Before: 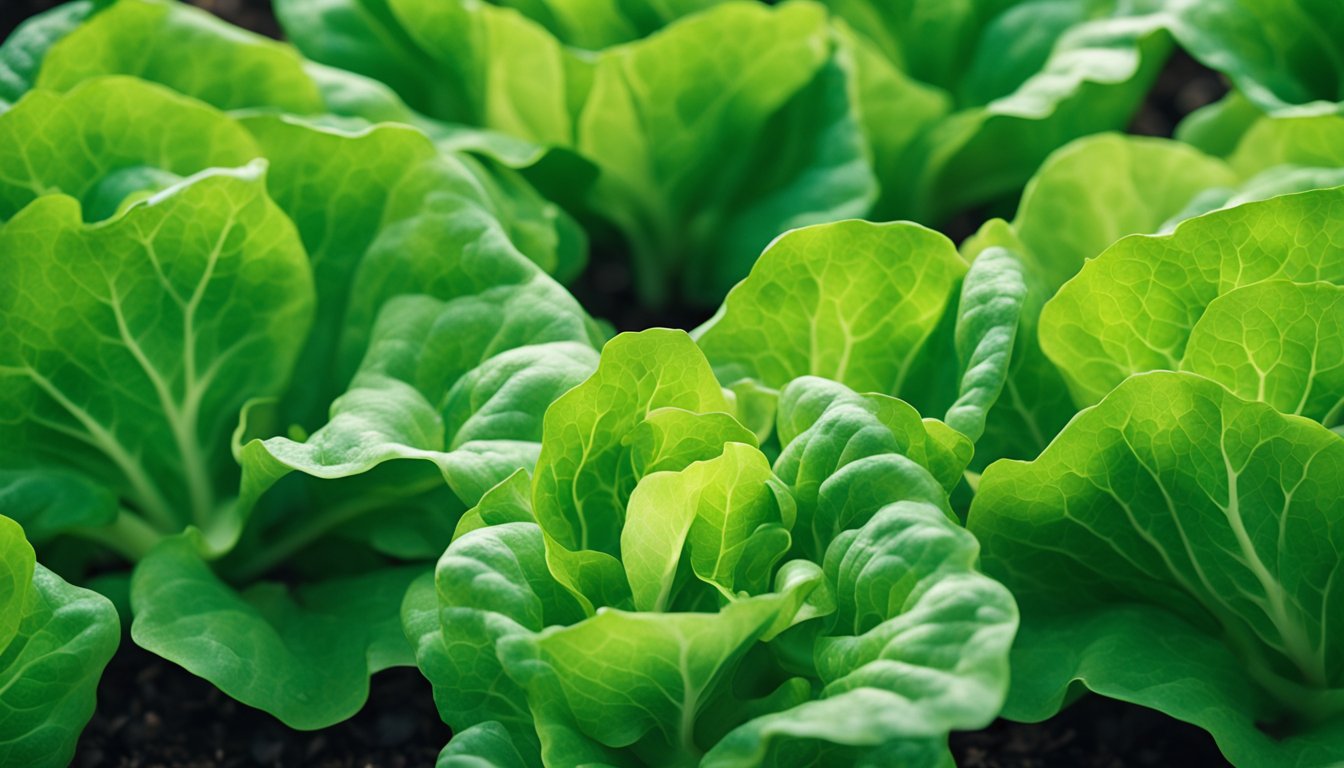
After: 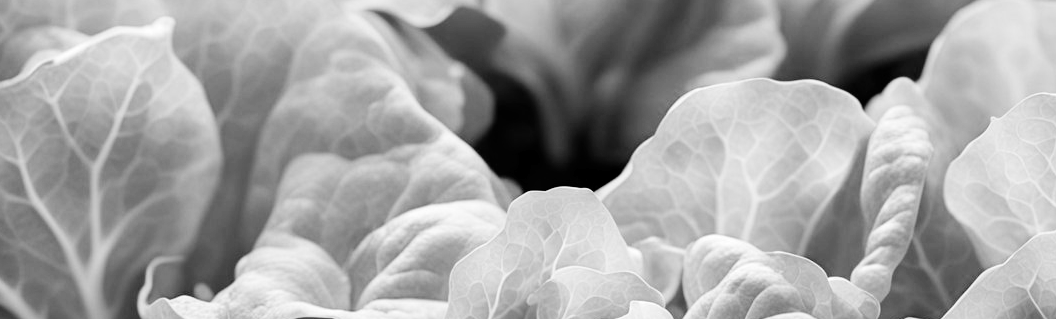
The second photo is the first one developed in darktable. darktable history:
crop: left 7.036%, top 18.398%, right 14.379%, bottom 40.043%
exposure: black level correction 0.005, exposure 0.286 EV, compensate highlight preservation false
monochrome: a -74.22, b 78.2
tone curve: curves: ch0 [(0, 0) (0.003, 0.006) (0.011, 0.007) (0.025, 0.009) (0.044, 0.012) (0.069, 0.021) (0.1, 0.036) (0.136, 0.056) (0.177, 0.105) (0.224, 0.165) (0.277, 0.251) (0.335, 0.344) (0.399, 0.439) (0.468, 0.532) (0.543, 0.628) (0.623, 0.718) (0.709, 0.797) (0.801, 0.874) (0.898, 0.943) (1, 1)], preserve colors none
